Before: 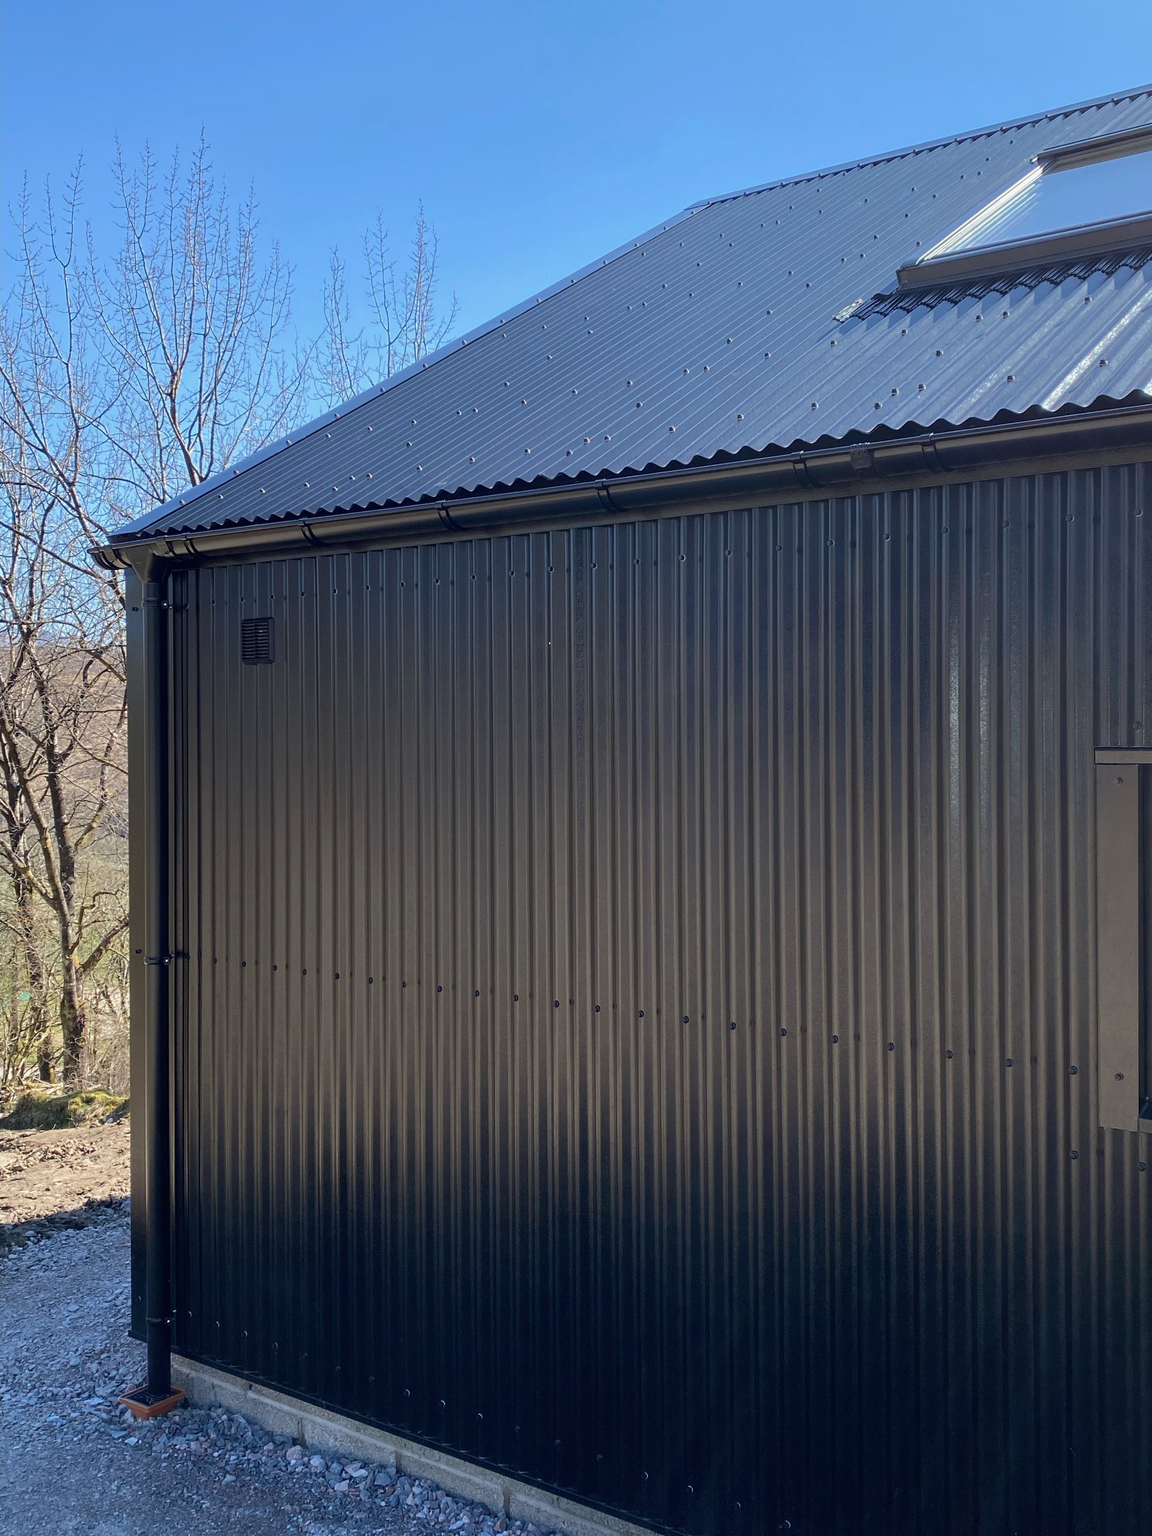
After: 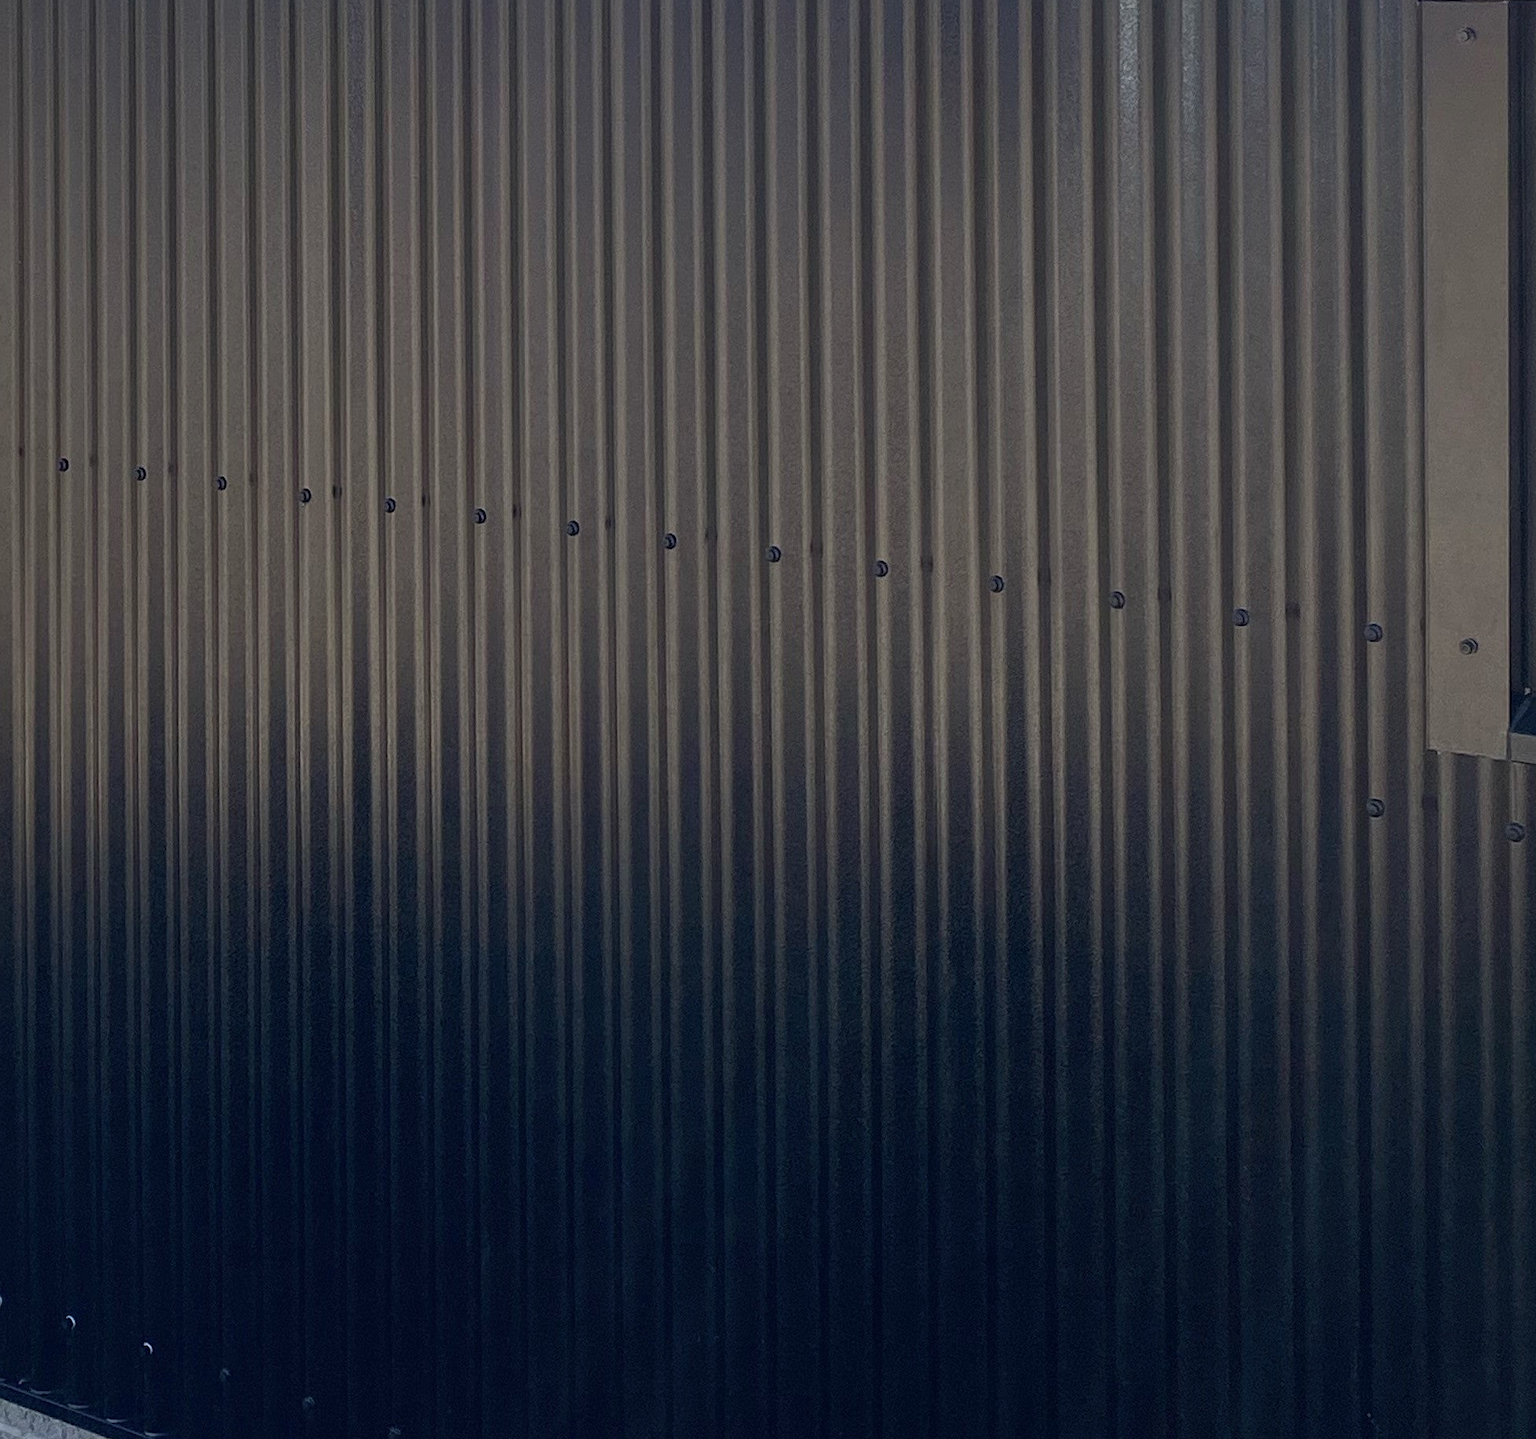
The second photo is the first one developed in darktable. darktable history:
crop and rotate: left 35.51%, top 49.763%, bottom 4.913%
sharpen: amount 0.212
